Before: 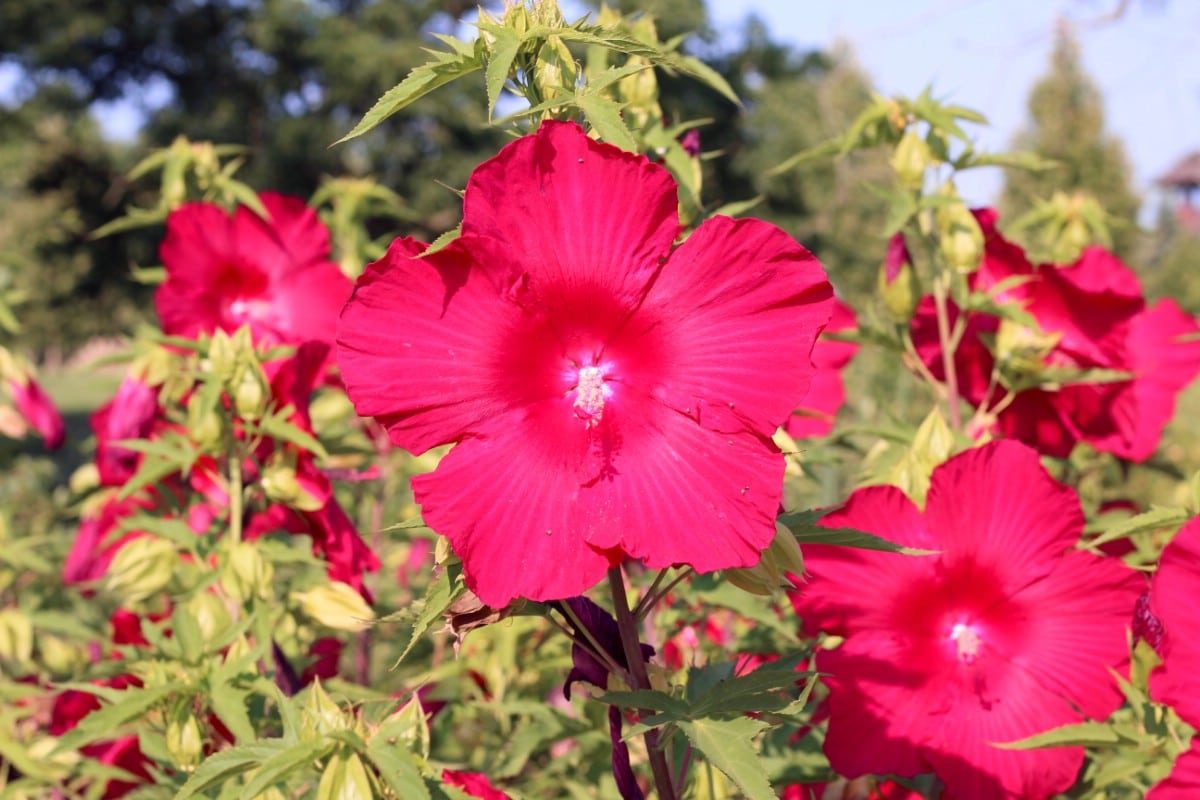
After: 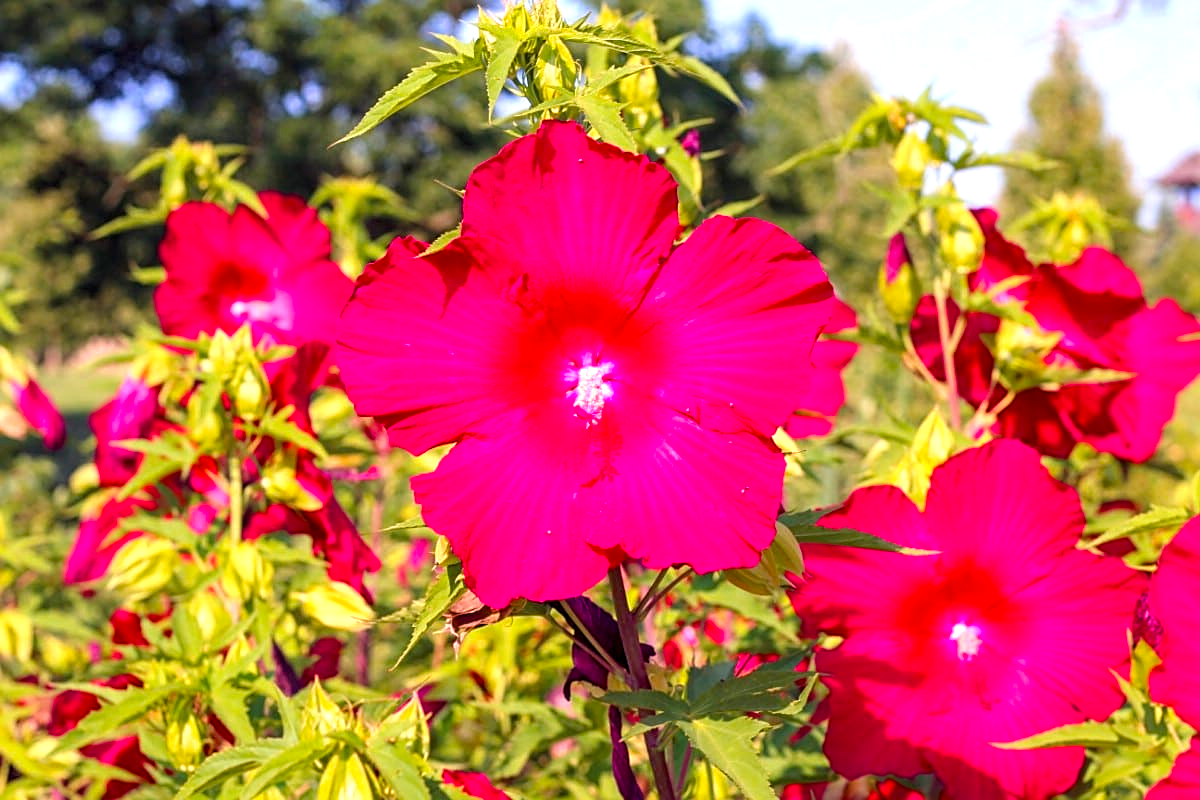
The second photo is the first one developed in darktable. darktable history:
sharpen: on, module defaults
color balance rgb: perceptual saturation grading › global saturation 30.043%, perceptual brilliance grading › global brilliance 10.632%, perceptual brilliance grading › shadows 14.674%, global vibrance 20%
local contrast: on, module defaults
